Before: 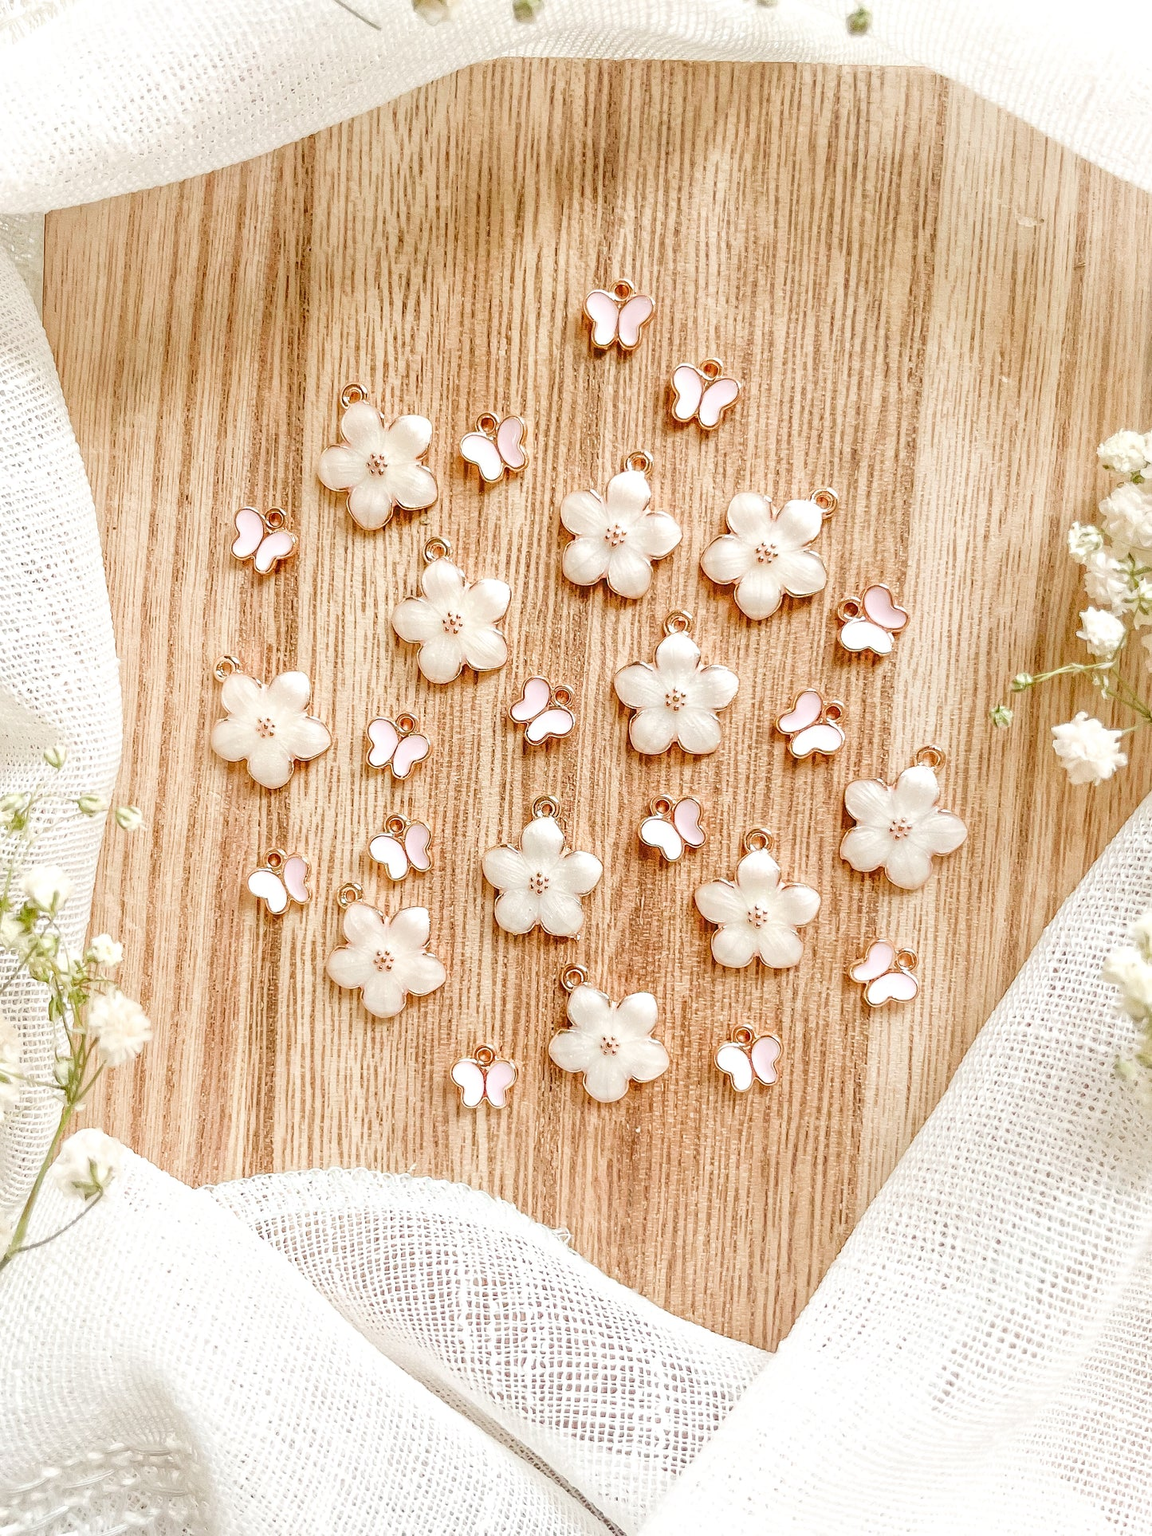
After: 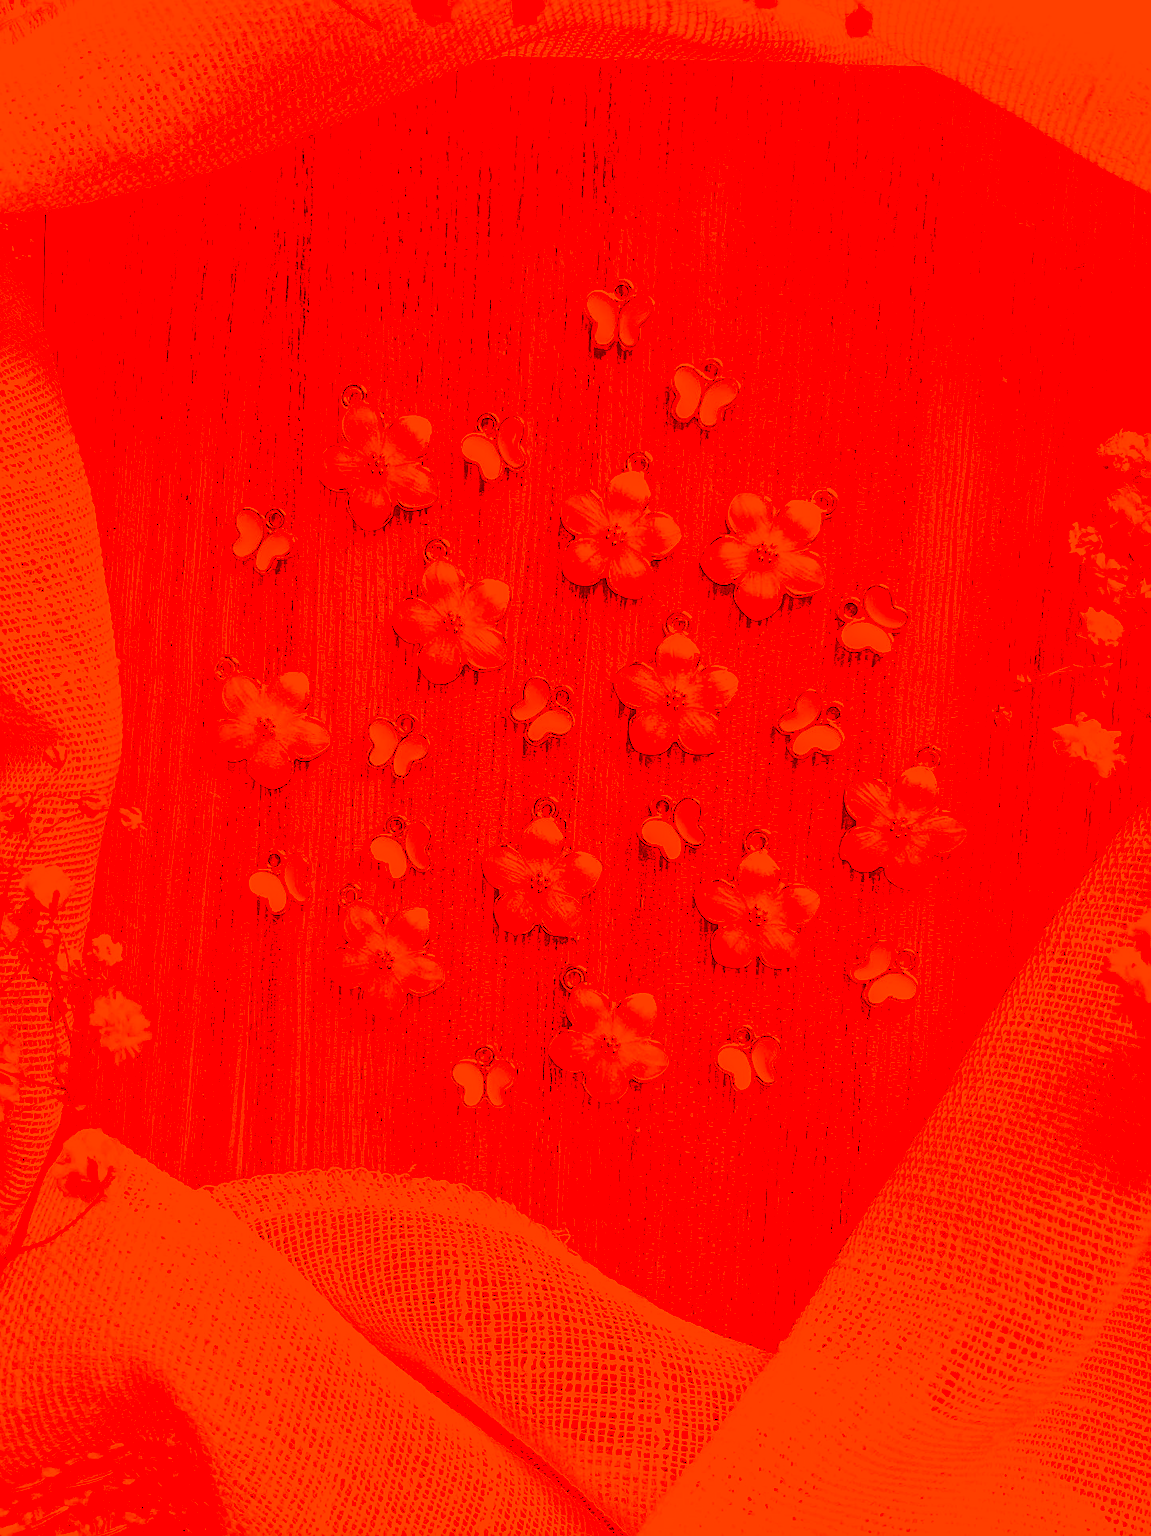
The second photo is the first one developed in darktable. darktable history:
haze removal: compatibility mode true
local contrast: detail 109%
sharpen: on, module defaults
color correction: highlights a* -39.27, highlights b* -39.22, shadows a* -39.52, shadows b* -39.78, saturation -2.98
filmic rgb: black relative exposure -5.08 EV, white relative exposure 3.55 EV, hardness 3.17, contrast 1.199, highlights saturation mix -48.98%, add noise in highlights 0, preserve chrominance no, color science v4 (2020)
